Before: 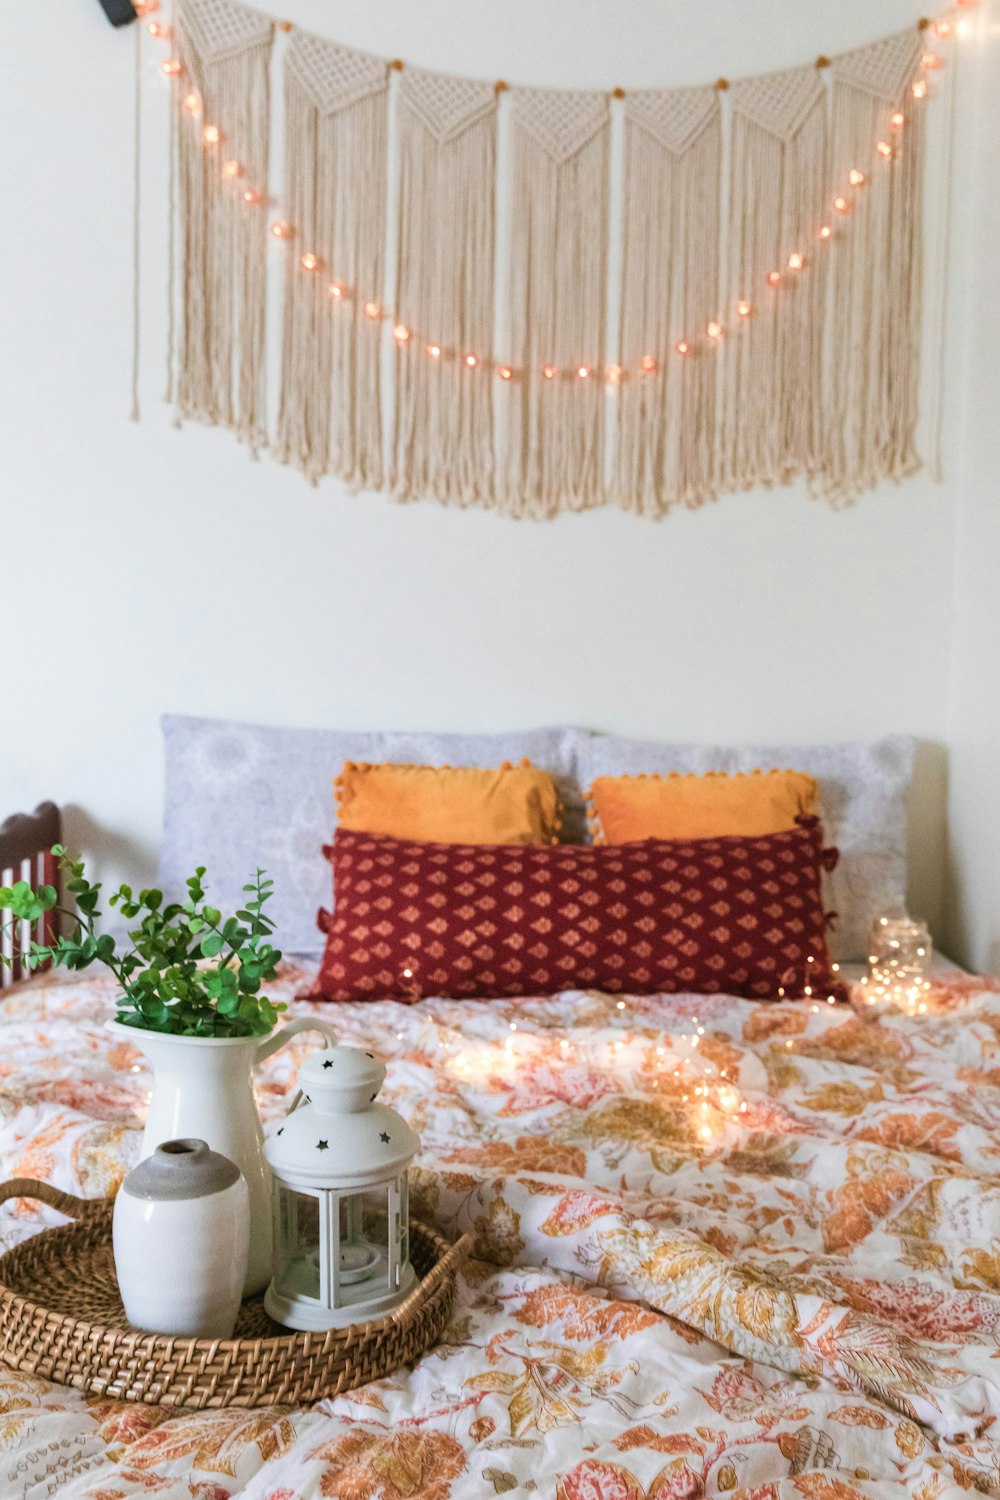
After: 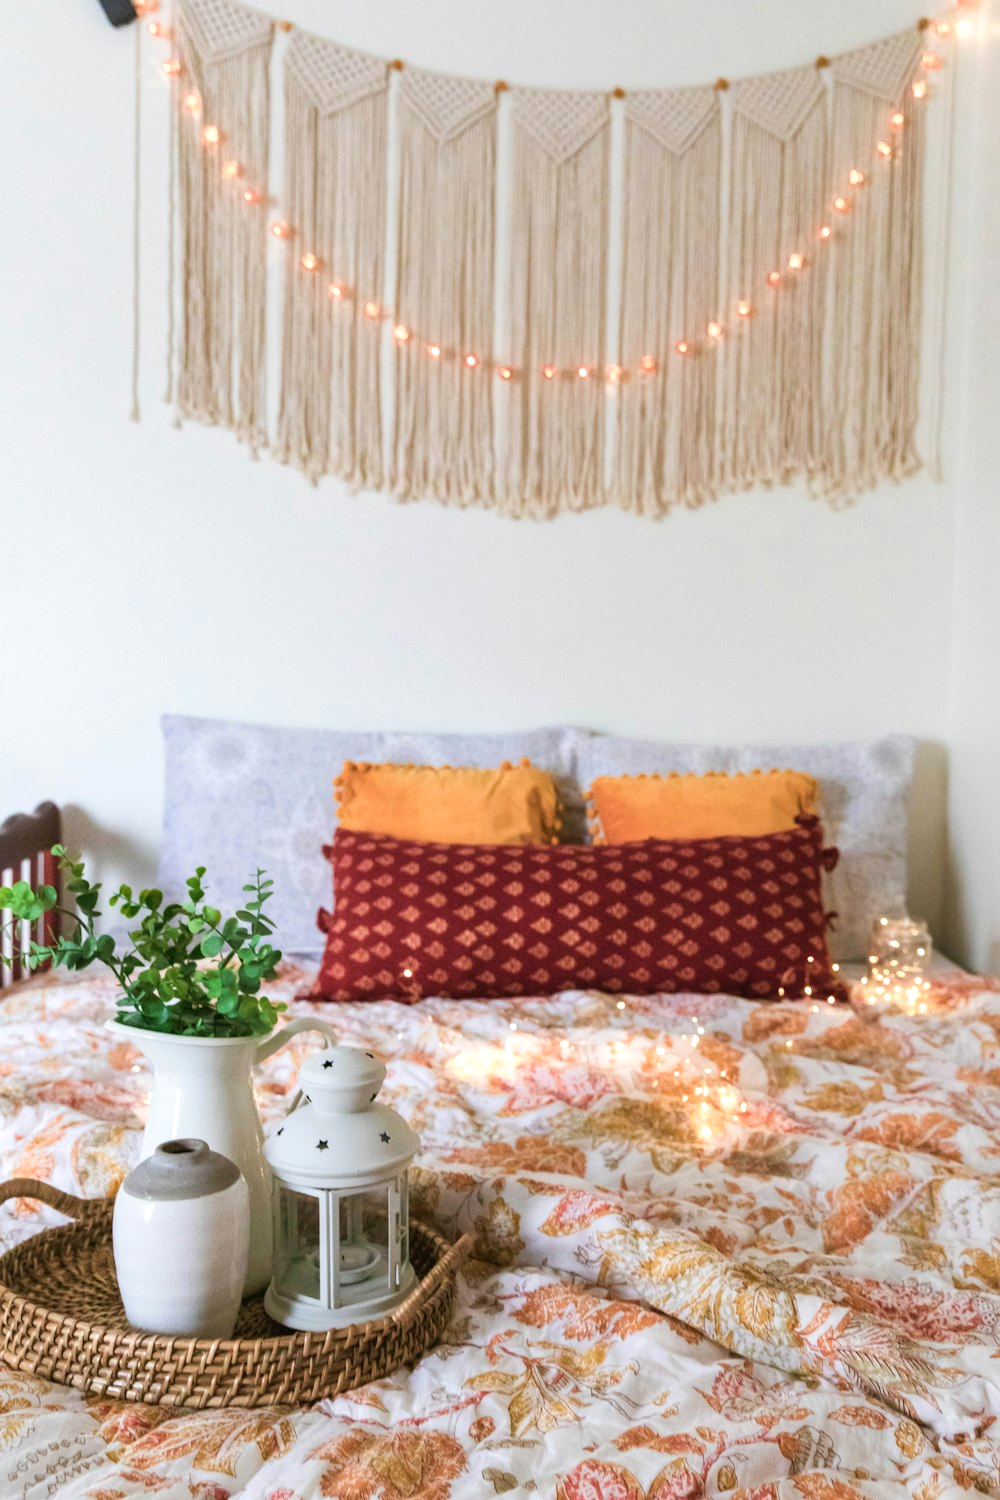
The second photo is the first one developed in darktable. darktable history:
exposure: exposure 0.152 EV, compensate highlight preservation false
